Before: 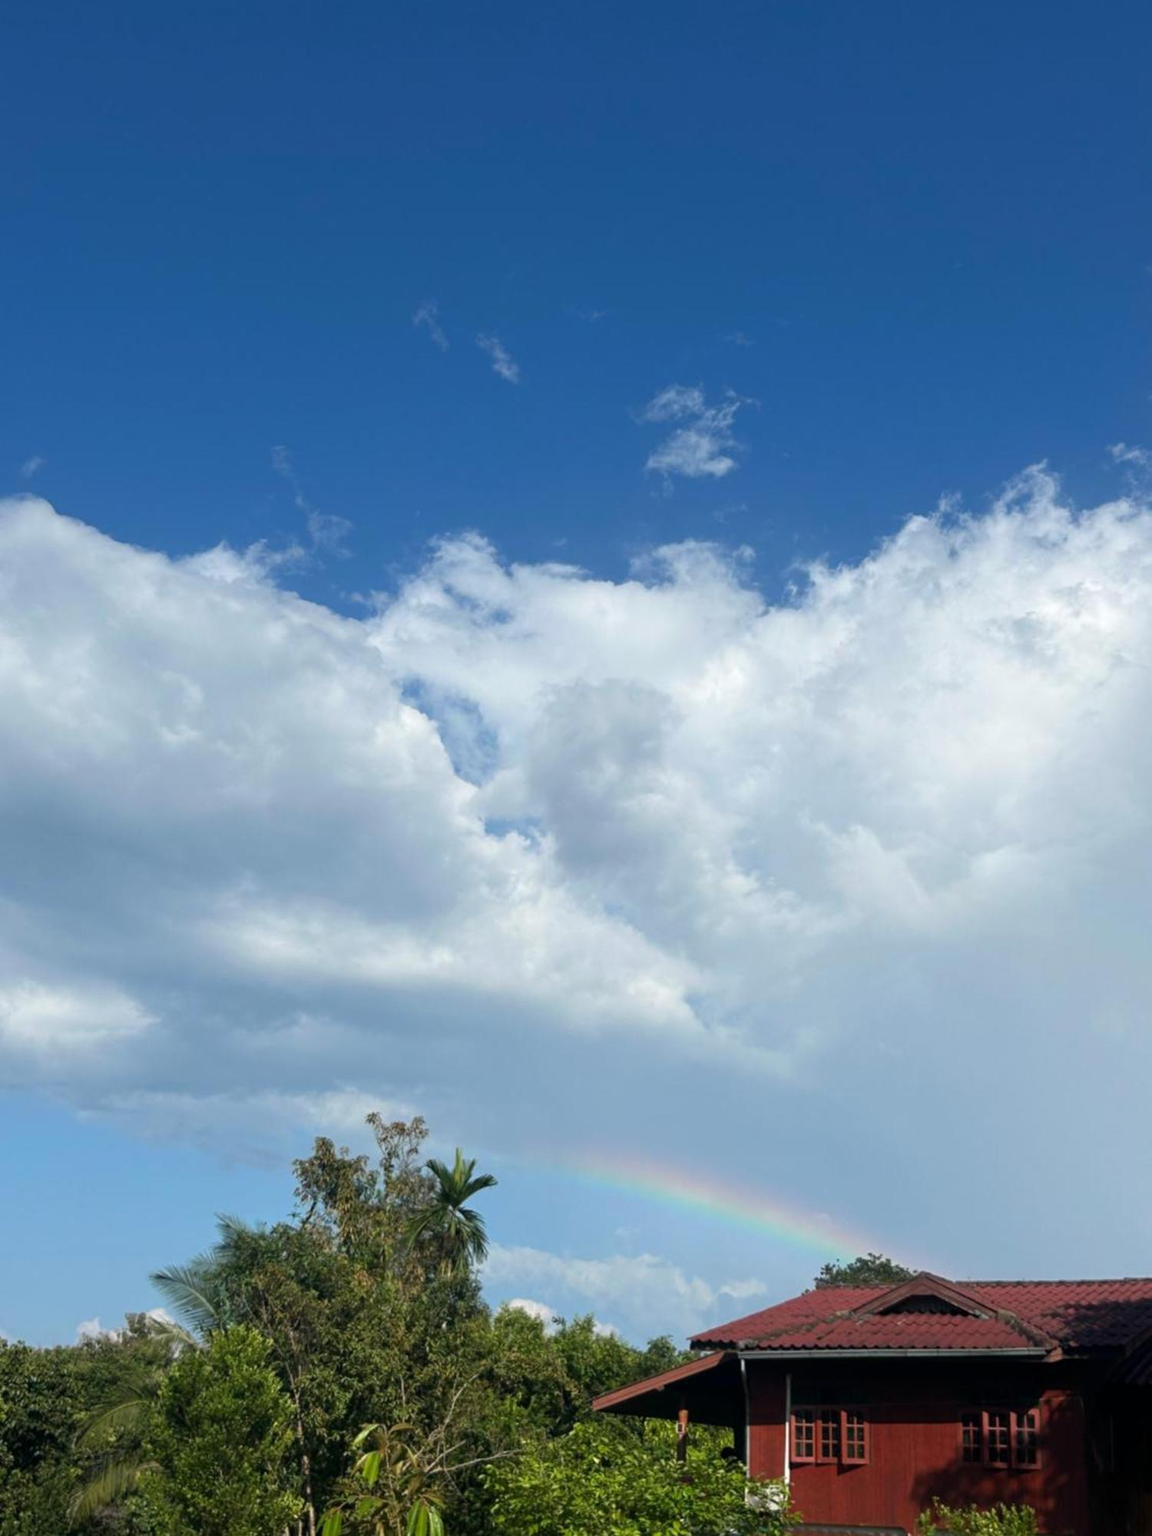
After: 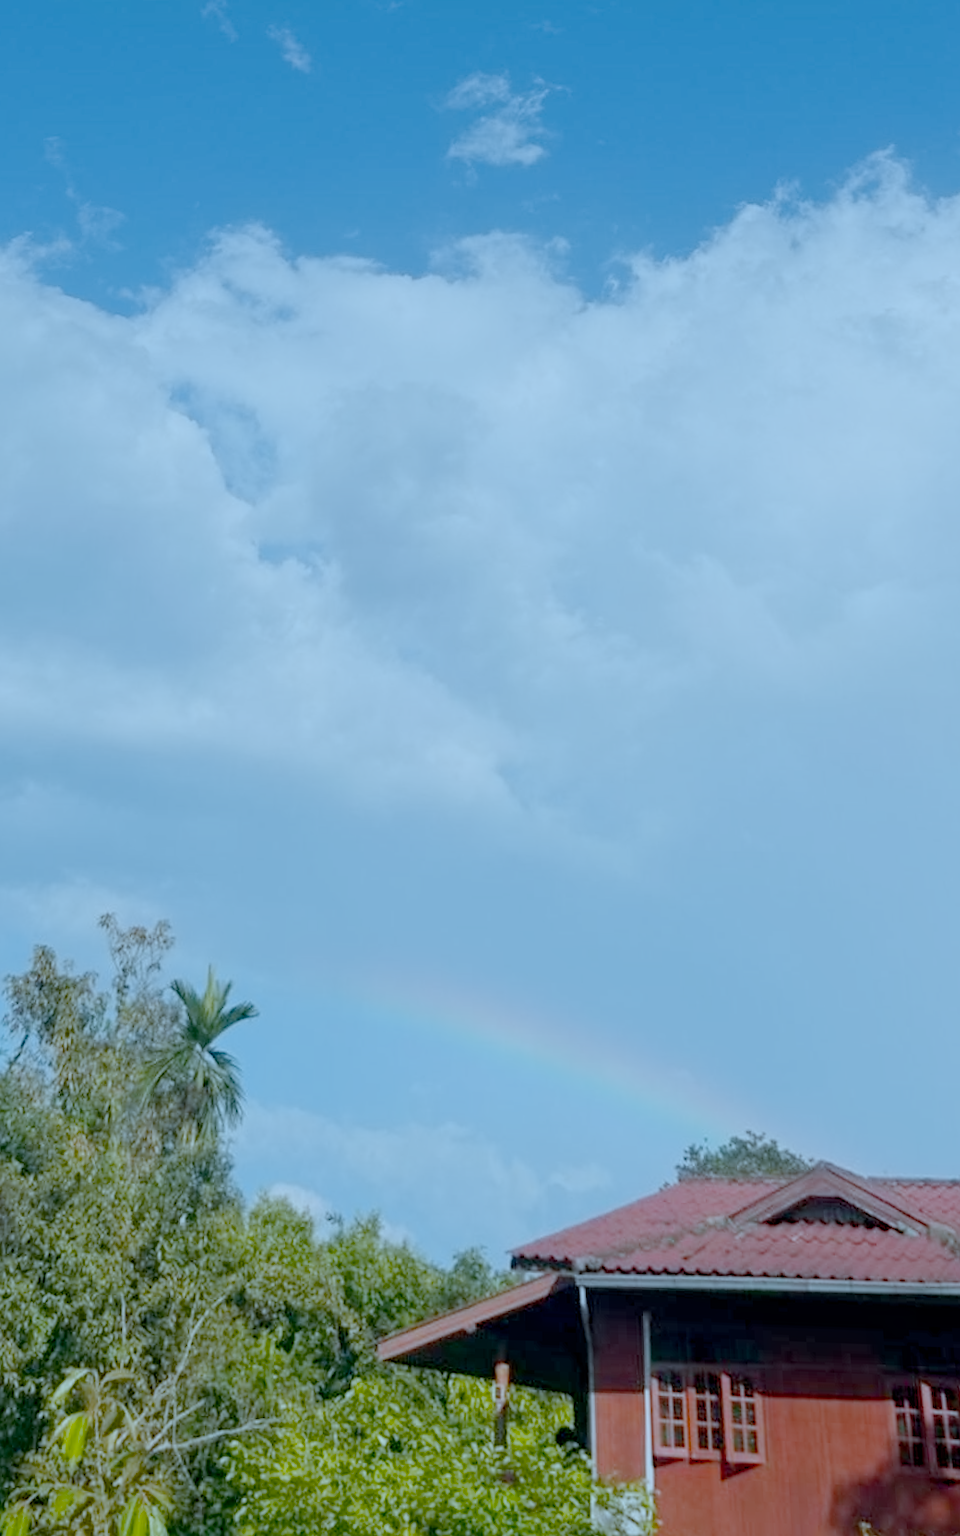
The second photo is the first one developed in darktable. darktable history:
filmic rgb: white relative exposure 8 EV, threshold 3 EV, structure ↔ texture 100%, target black luminance 0%, hardness 2.44, latitude 76.53%, contrast 0.562, shadows ↔ highlights balance 0%, preserve chrominance no, color science v4 (2020), iterations of high-quality reconstruction 10, type of noise poissonian, enable highlight reconstruction true
color balance: output saturation 120%
rotate and perspective: rotation 0.72°, lens shift (vertical) -0.352, lens shift (horizontal) -0.051, crop left 0.152, crop right 0.859, crop top 0.019, crop bottom 0.964
color correction: highlights a* -9.35, highlights b* -23.15
exposure: black level correction 0, exposure 1.45 EV, compensate exposure bias true, compensate highlight preservation false
crop: left 16.315%, top 14.246%
sharpen: radius 1, threshold 1
contrast equalizer: y [[0.5 ×6], [0.5 ×6], [0.5 ×6], [0 ×6], [0, 0.039, 0.251, 0.29, 0.293, 0.292]]
